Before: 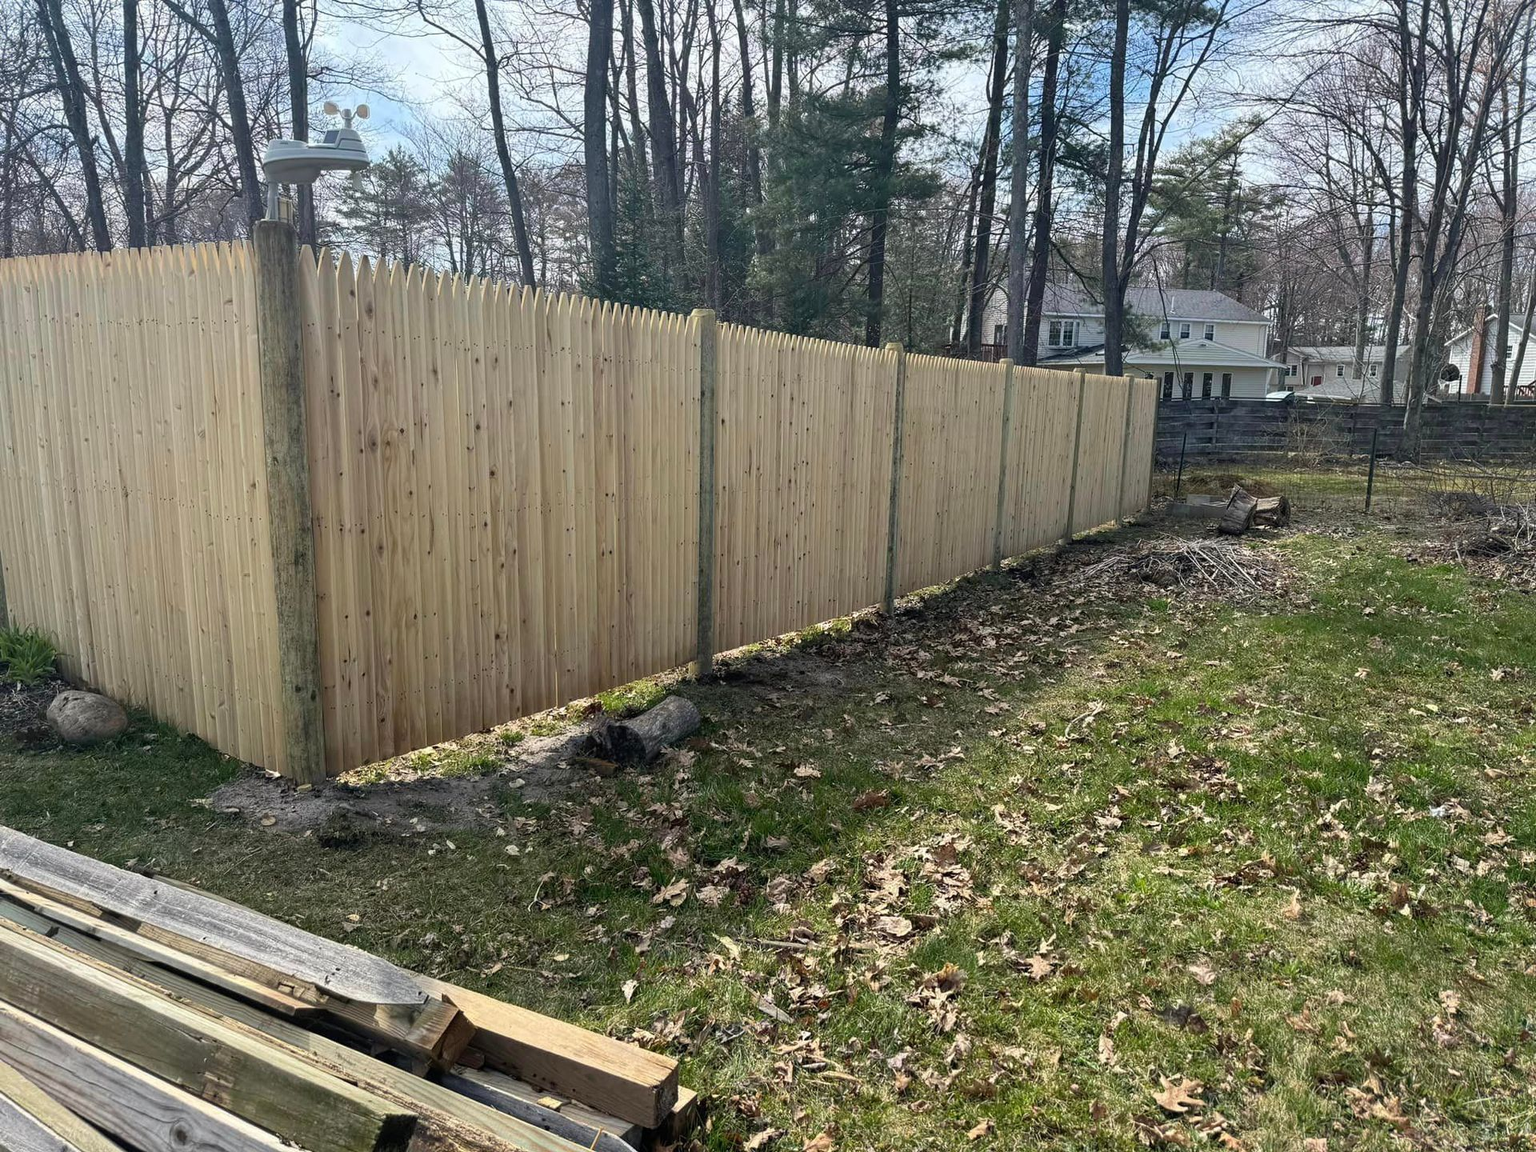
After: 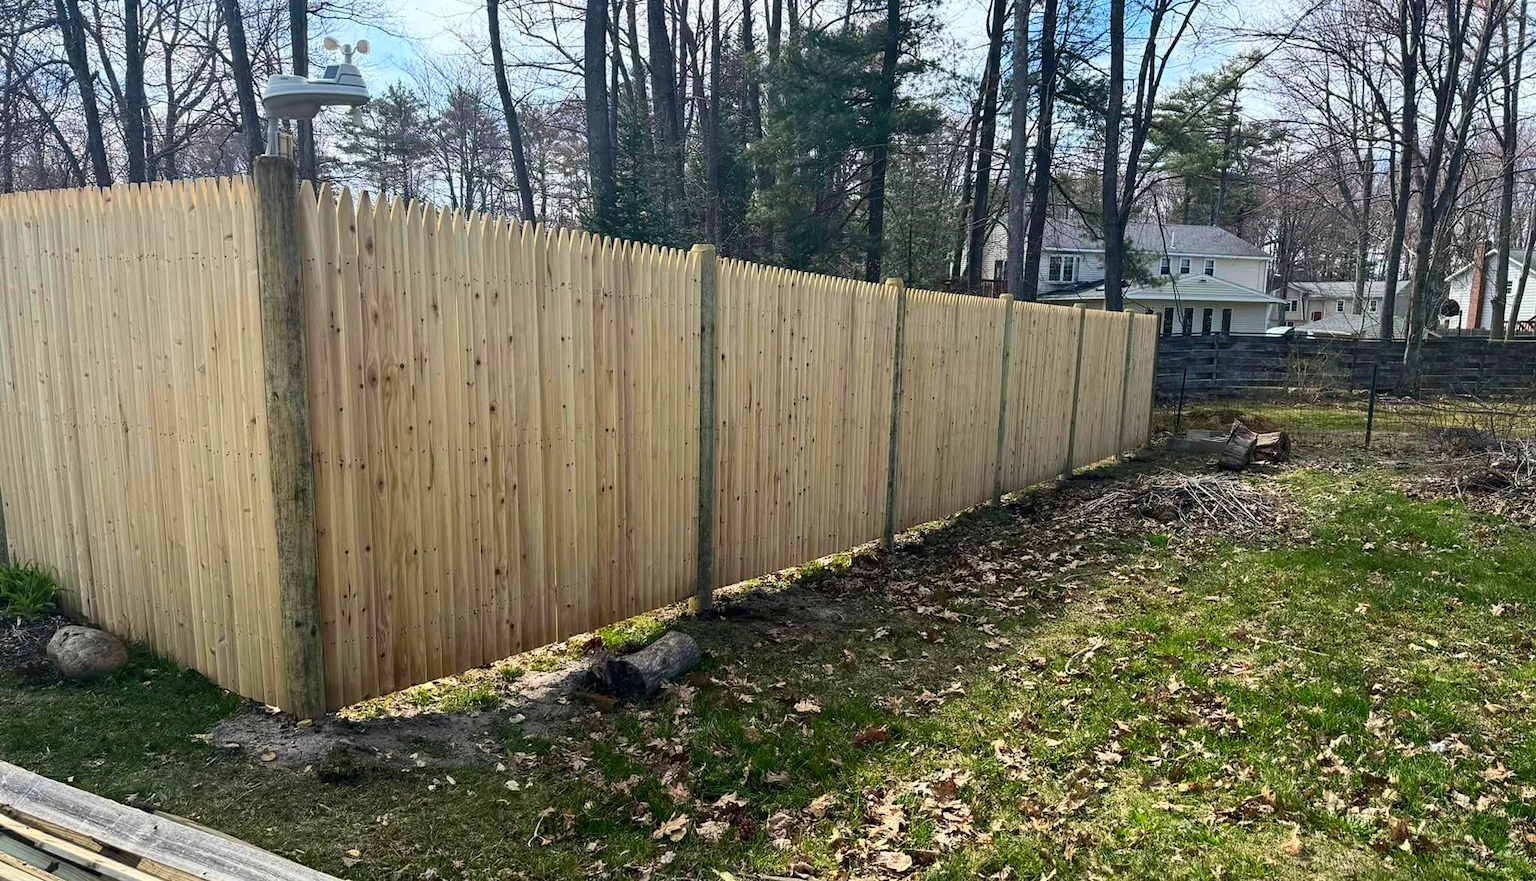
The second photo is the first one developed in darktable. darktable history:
crop: top 5.679%, bottom 17.777%
contrast brightness saturation: contrast 0.176, saturation 0.3
